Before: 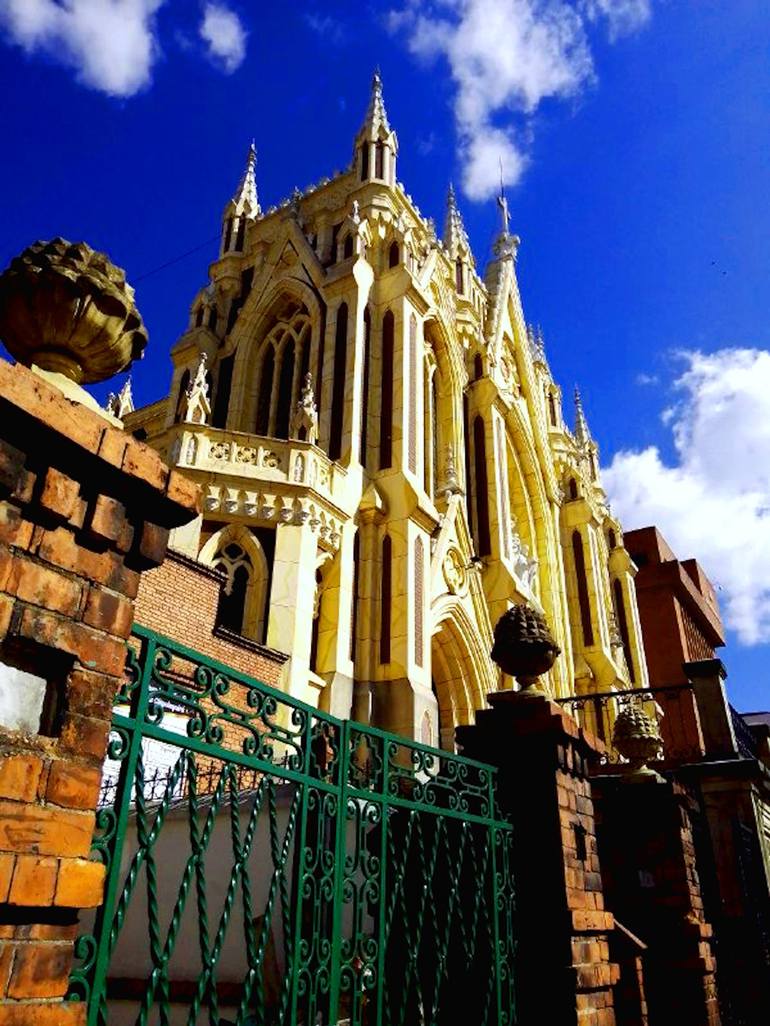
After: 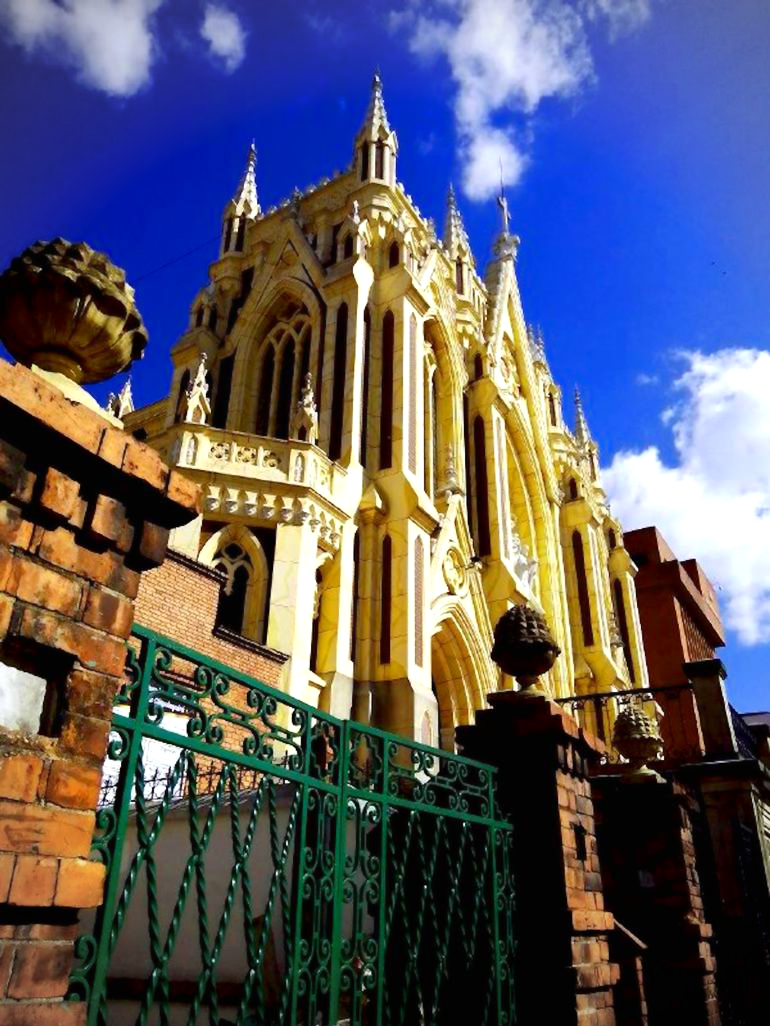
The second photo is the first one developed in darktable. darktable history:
exposure: black level correction 0.001, exposure 0.192 EV, compensate highlight preservation false
contrast equalizer: octaves 7, y [[0.5 ×4, 0.525, 0.667], [0.5 ×6], [0.5 ×6], [0 ×4, 0.042, 0], [0, 0, 0.004, 0.1, 0.191, 0.131]], mix -0.993
vignetting: on, module defaults
